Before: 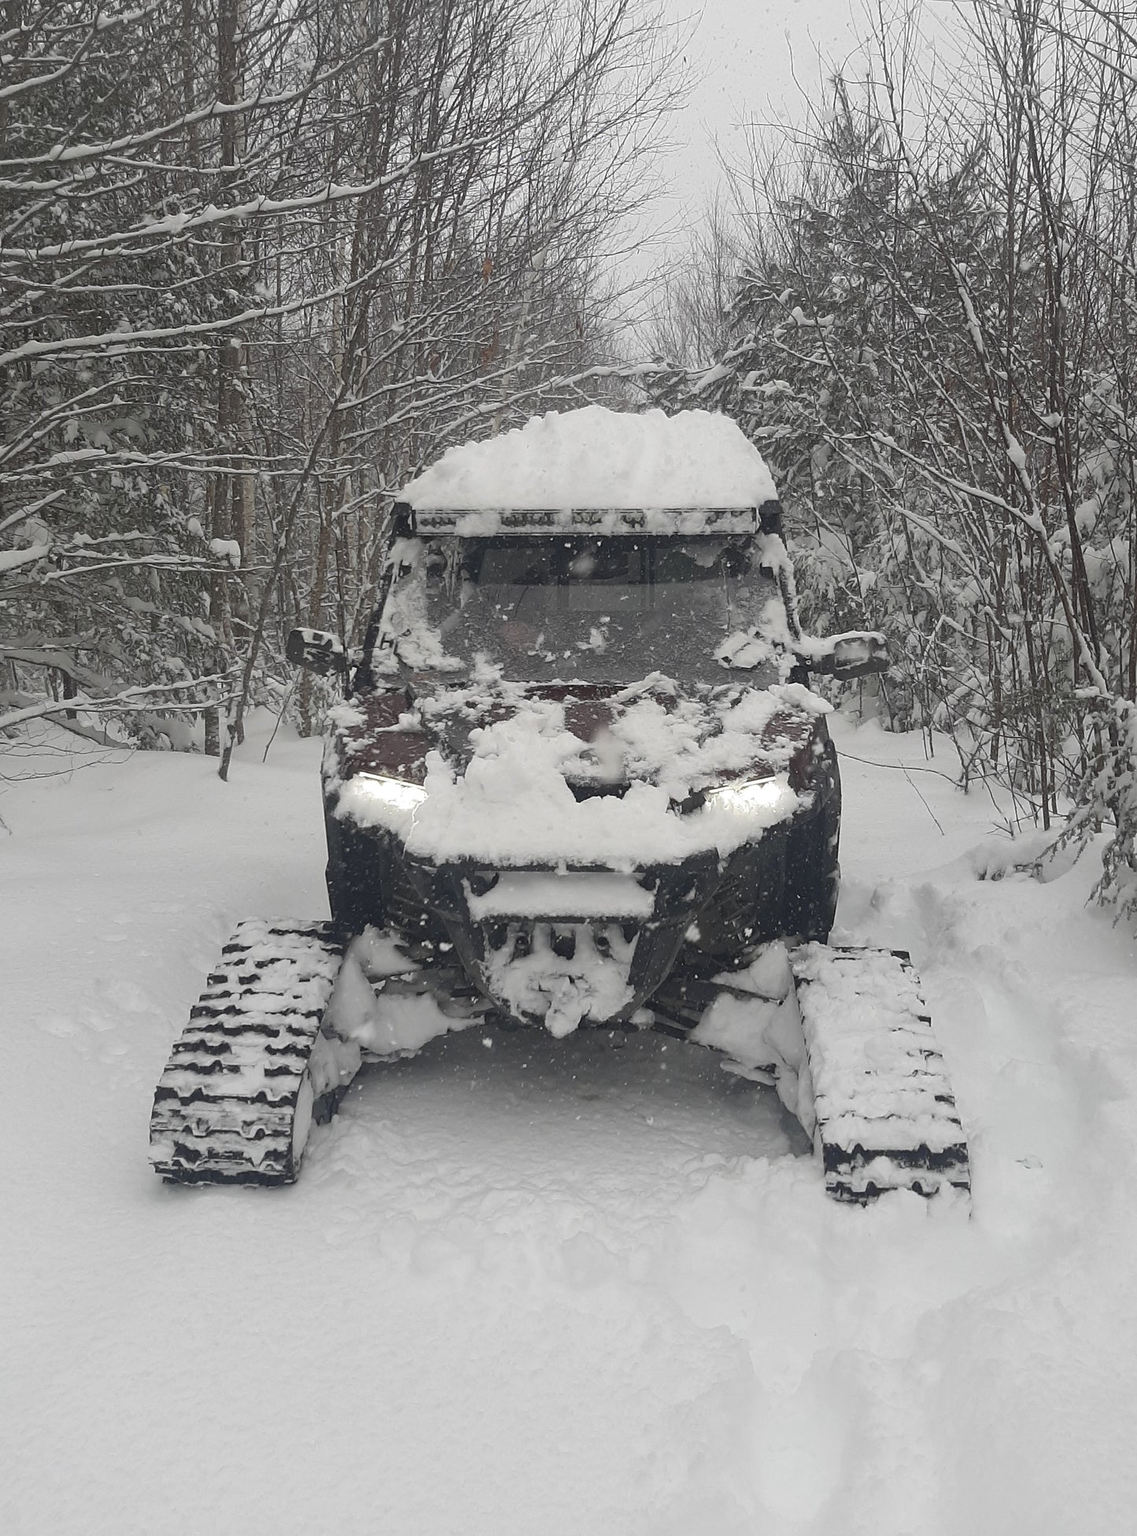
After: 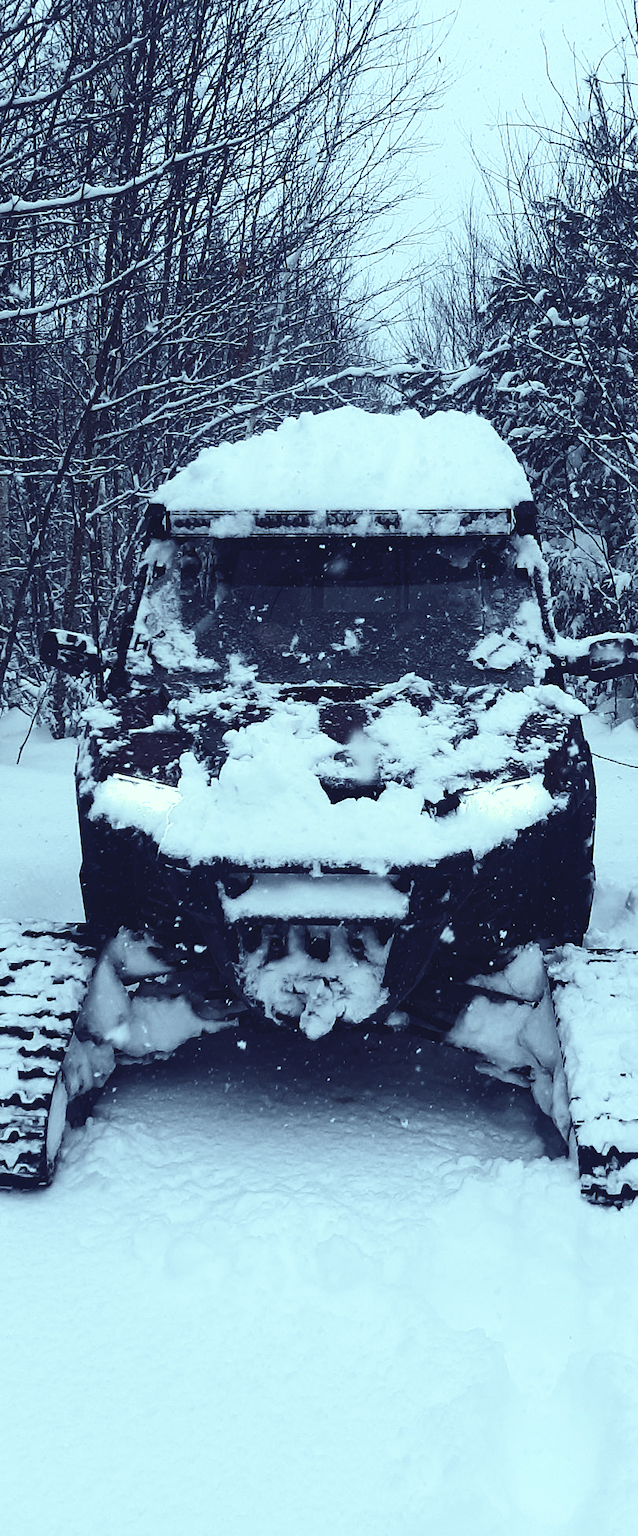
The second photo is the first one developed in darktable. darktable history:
rgb curve: curves: ch0 [(0, 0.186) (0.314, 0.284) (0.576, 0.466) (0.805, 0.691) (0.936, 0.886)]; ch1 [(0, 0.186) (0.314, 0.284) (0.581, 0.534) (0.771, 0.746) (0.936, 0.958)]; ch2 [(0, 0.216) (0.275, 0.39) (1, 1)], mode RGB, independent channels, compensate middle gray true, preserve colors none
contrast brightness saturation: contrast 0.5, saturation -0.1
crop: left 21.674%, right 22.086%
